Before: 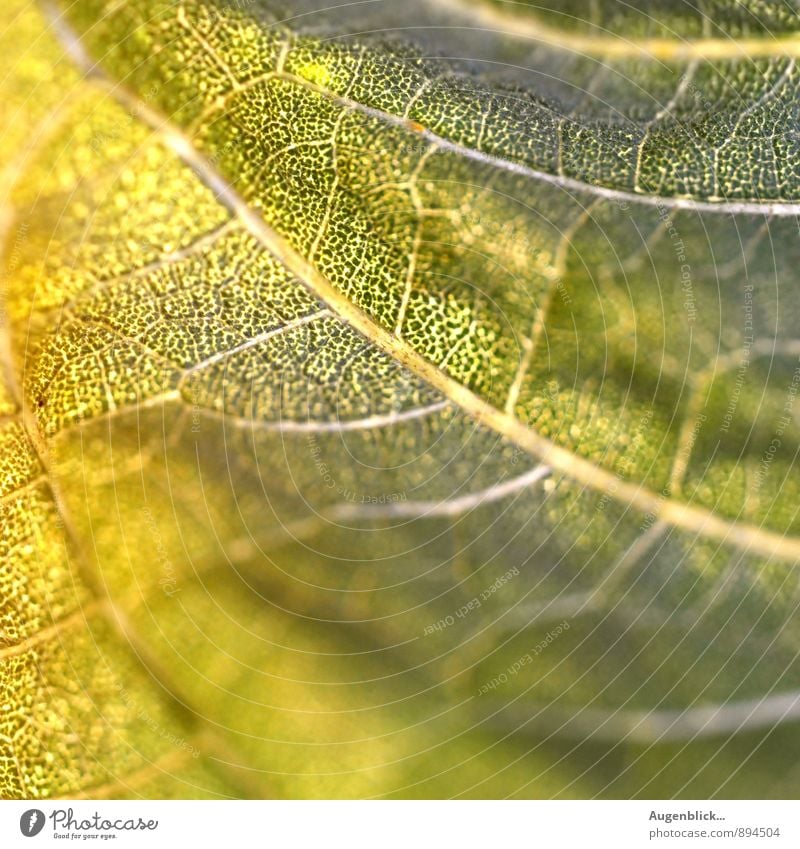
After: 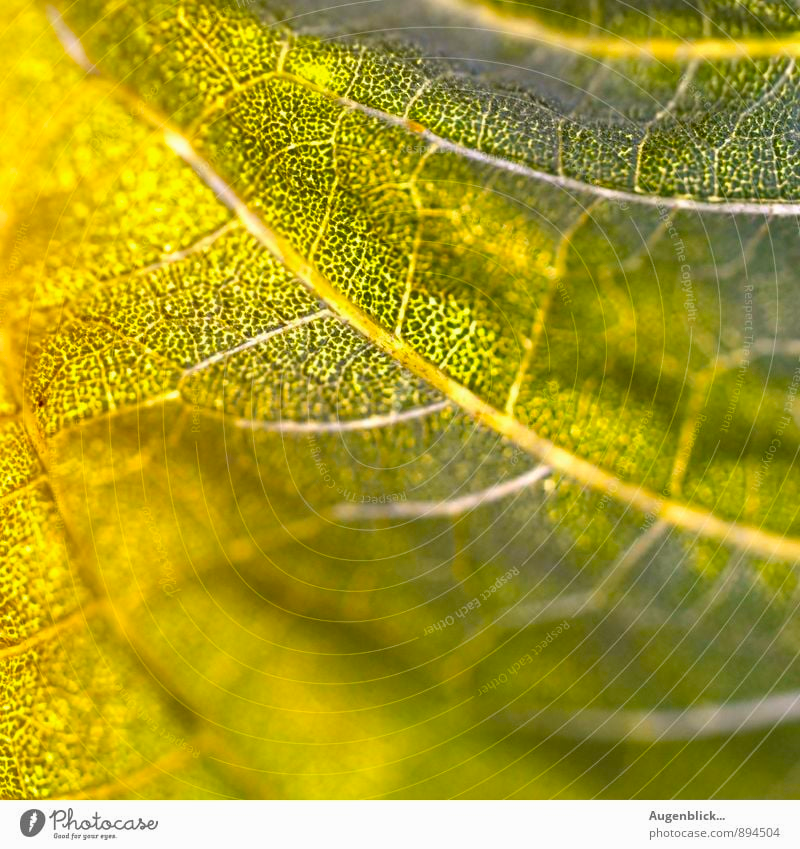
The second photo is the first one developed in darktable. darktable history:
color balance rgb: linear chroma grading › global chroma 13.152%, perceptual saturation grading › global saturation 29.401%, global vibrance 20%
exposure: exposure -0.04 EV, compensate highlight preservation false
